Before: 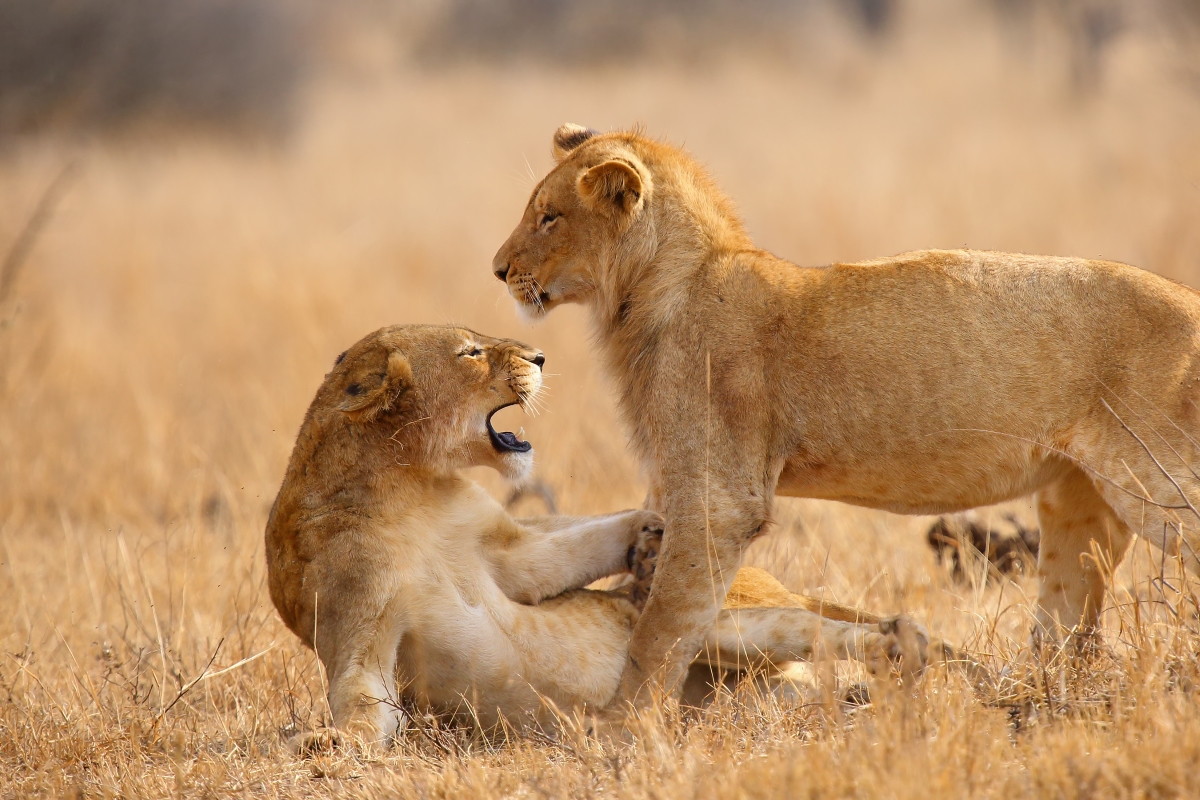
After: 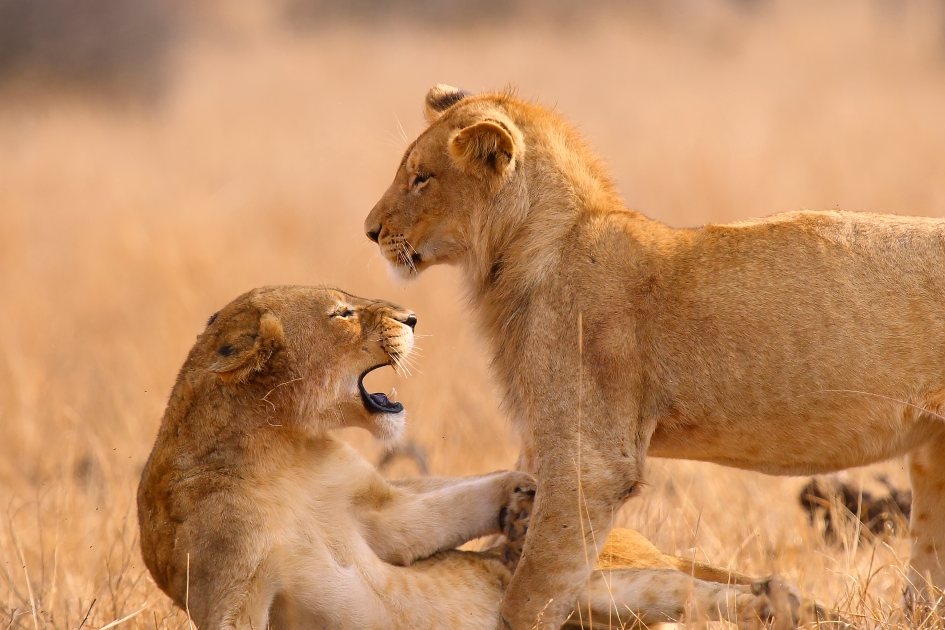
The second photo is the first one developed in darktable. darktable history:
exposure: compensate highlight preservation false
color correction: highlights a* 7.09, highlights b* 3.77
crop and rotate: left 10.686%, top 5.096%, right 10.503%, bottom 16.087%
